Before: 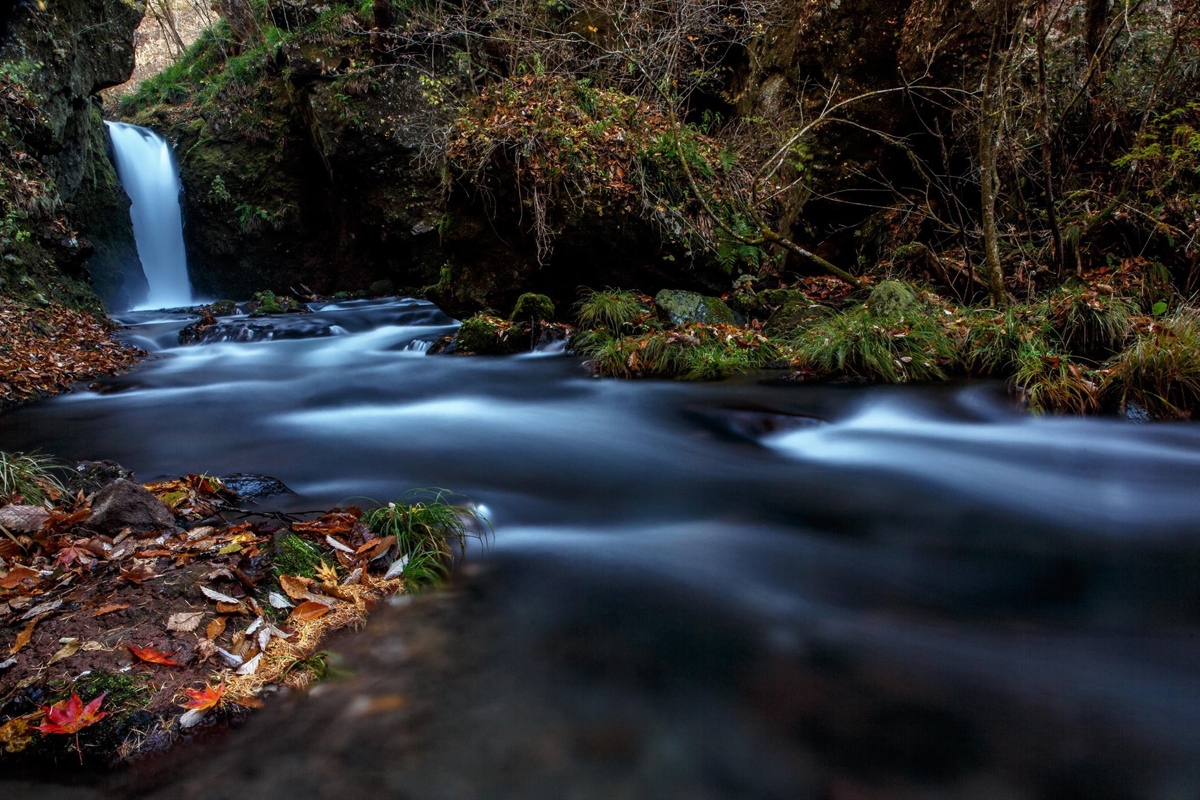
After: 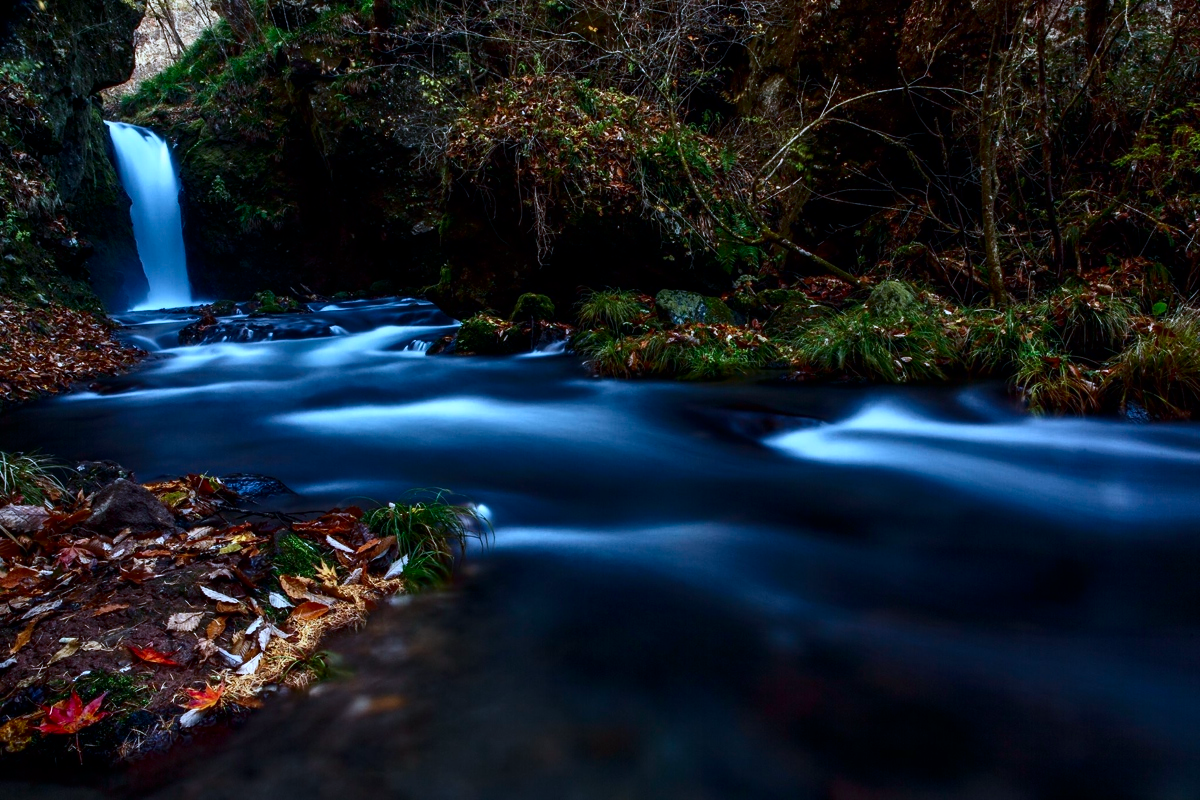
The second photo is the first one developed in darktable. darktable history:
contrast brightness saturation: contrast 0.2, brightness -0.11, saturation 0.1
color calibration: illuminant as shot in camera, x 0.378, y 0.381, temperature 4093.13 K, saturation algorithm version 1 (2020)
